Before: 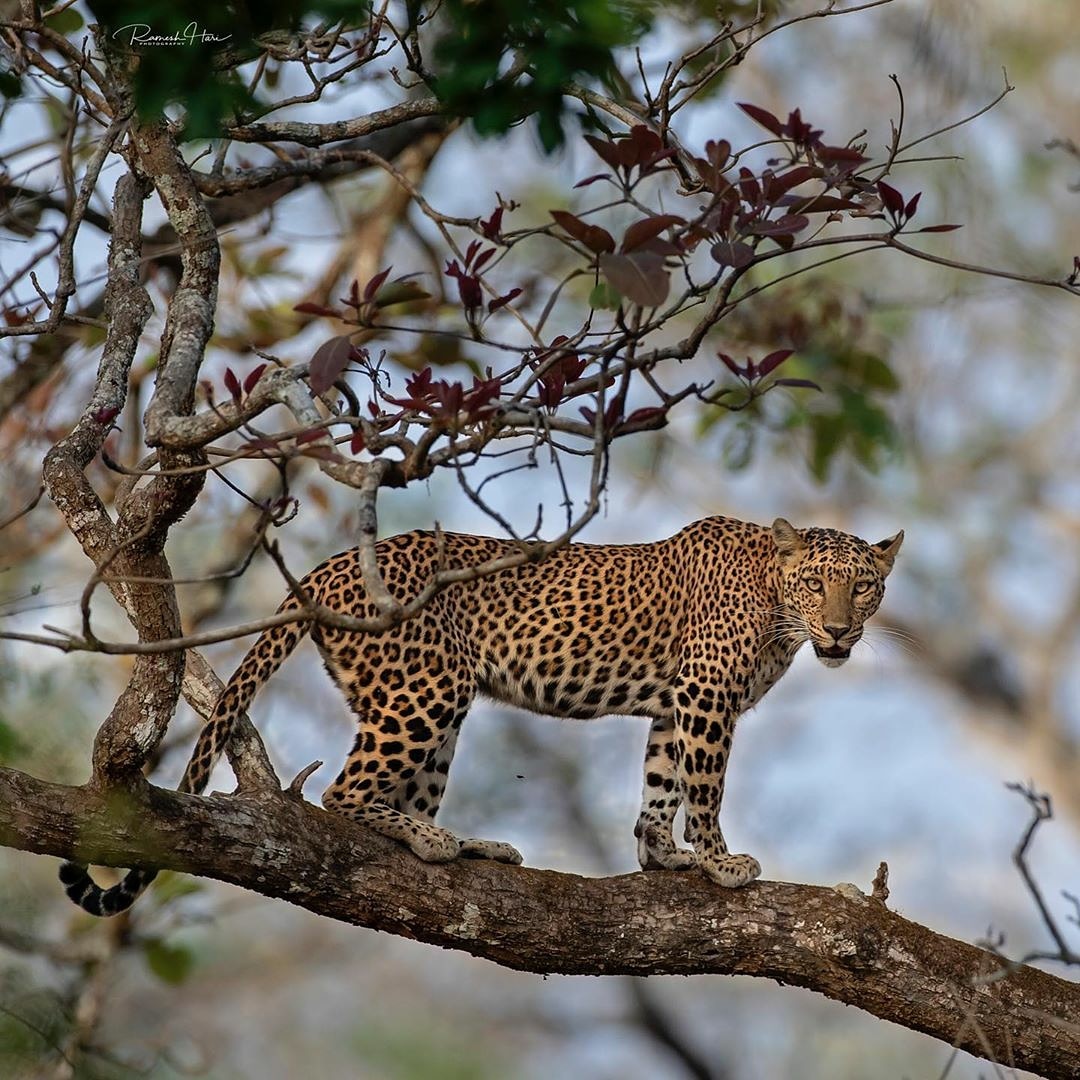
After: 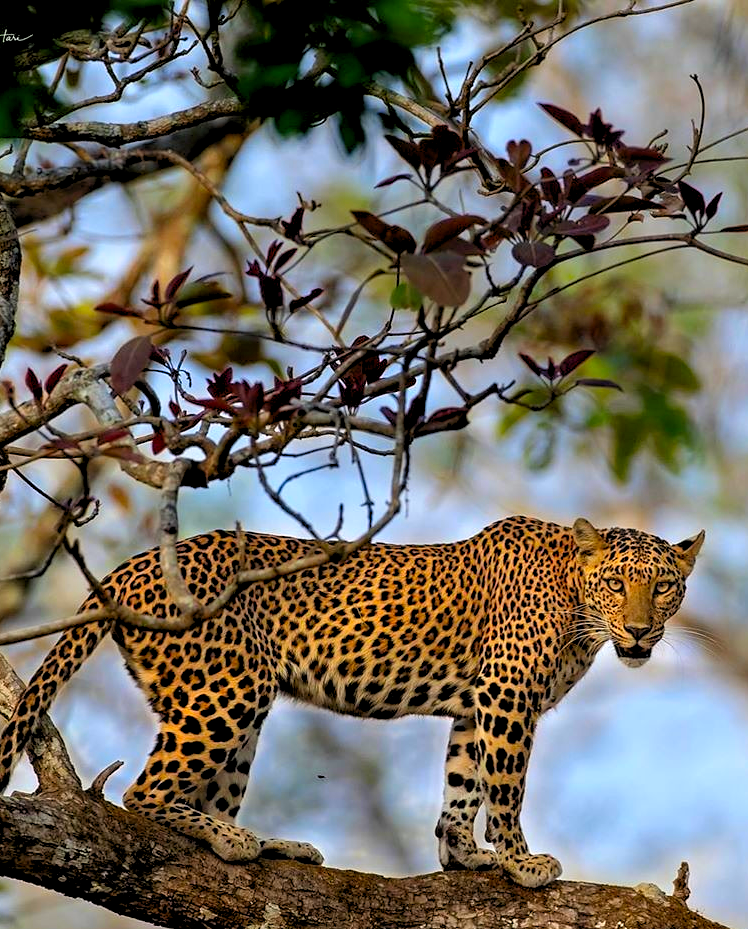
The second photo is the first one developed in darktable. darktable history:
crop: left 18.479%, right 12.2%, bottom 13.971%
rgb levels: levels [[0.01, 0.419, 0.839], [0, 0.5, 1], [0, 0.5, 1]]
color contrast: green-magenta contrast 1.55, blue-yellow contrast 1.83
